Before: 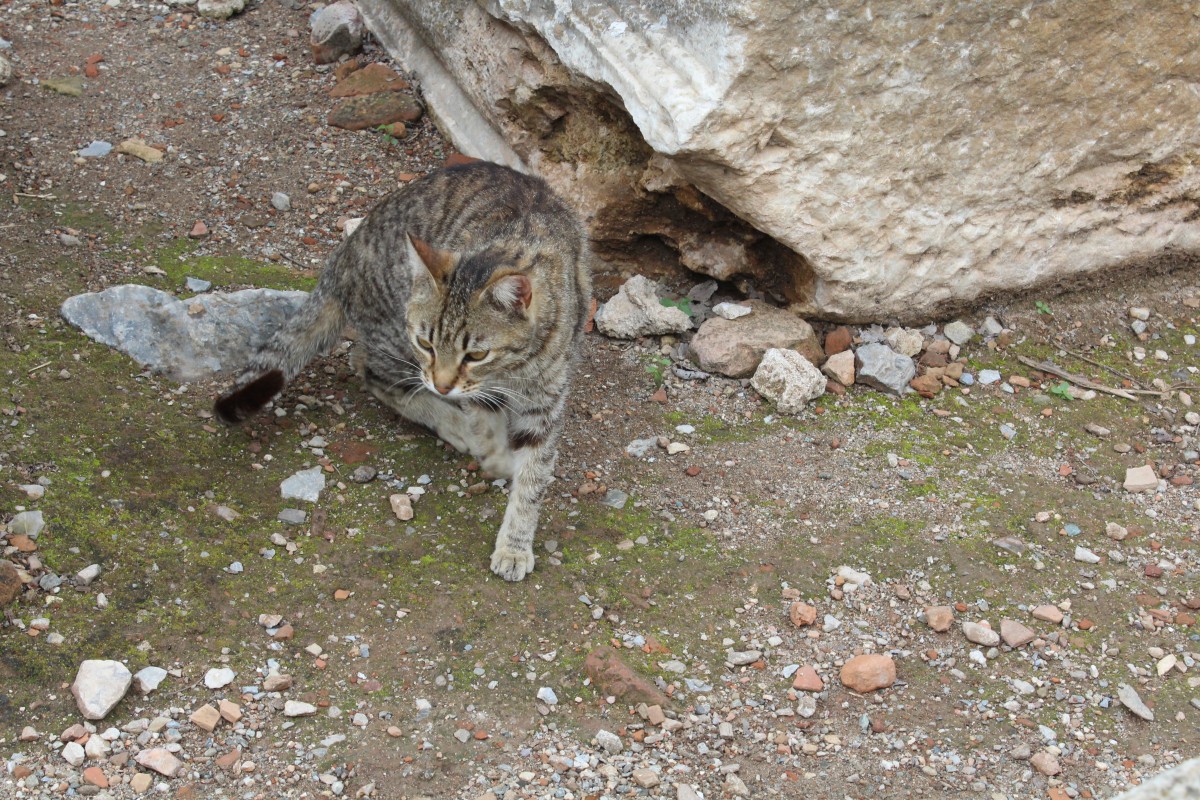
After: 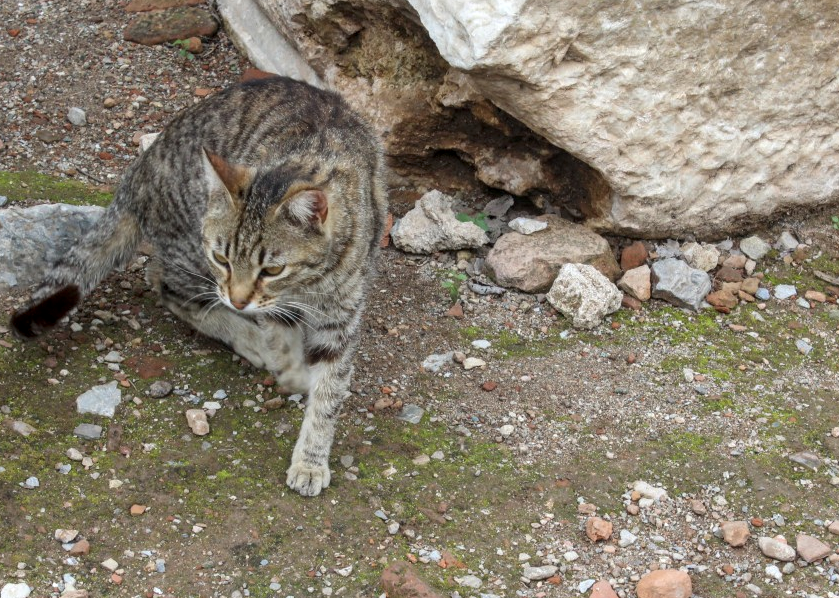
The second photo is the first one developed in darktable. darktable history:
crop and rotate: left 17.046%, top 10.659%, right 12.989%, bottom 14.553%
local contrast: on, module defaults
tone equalizer: on, module defaults
